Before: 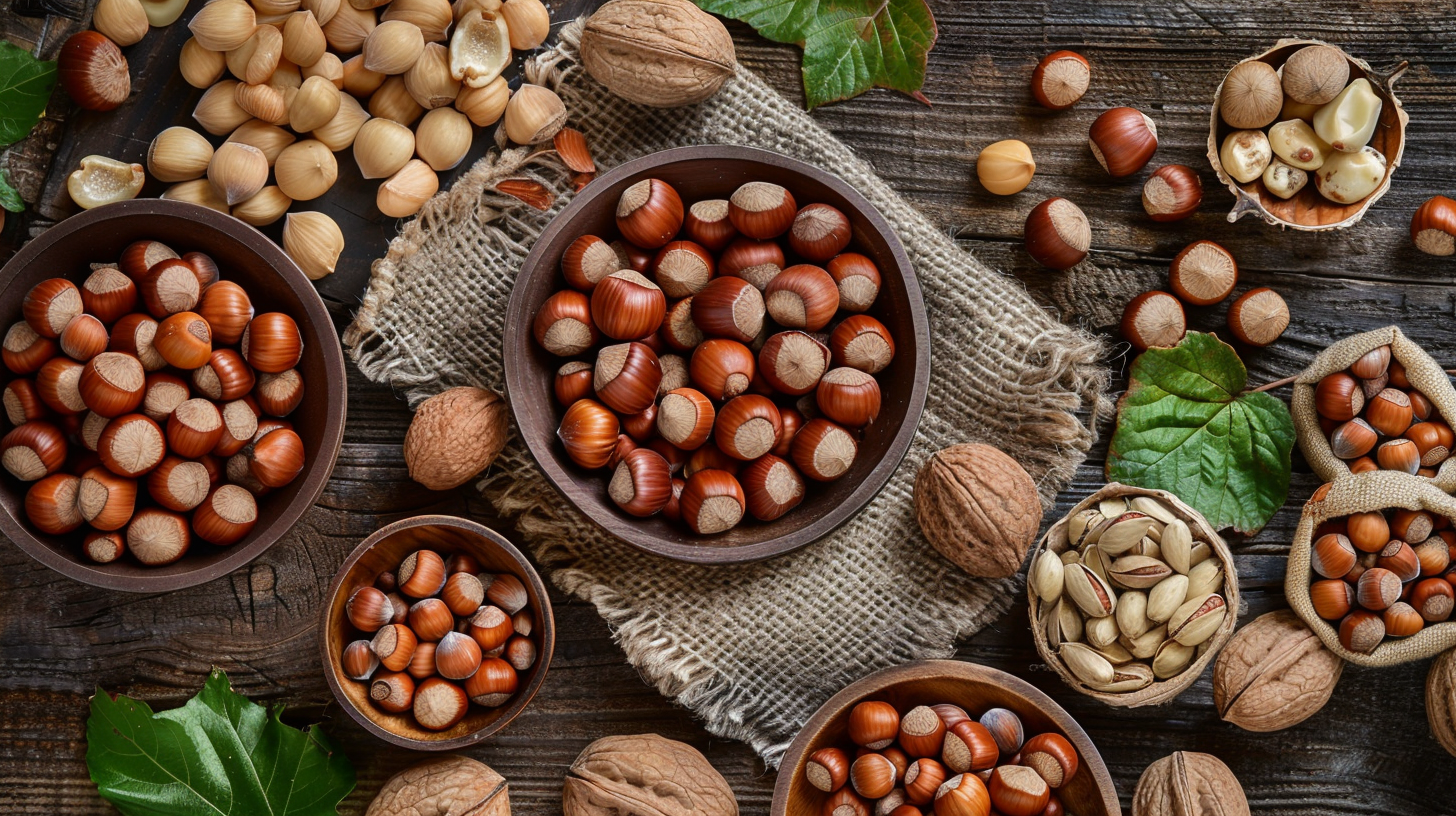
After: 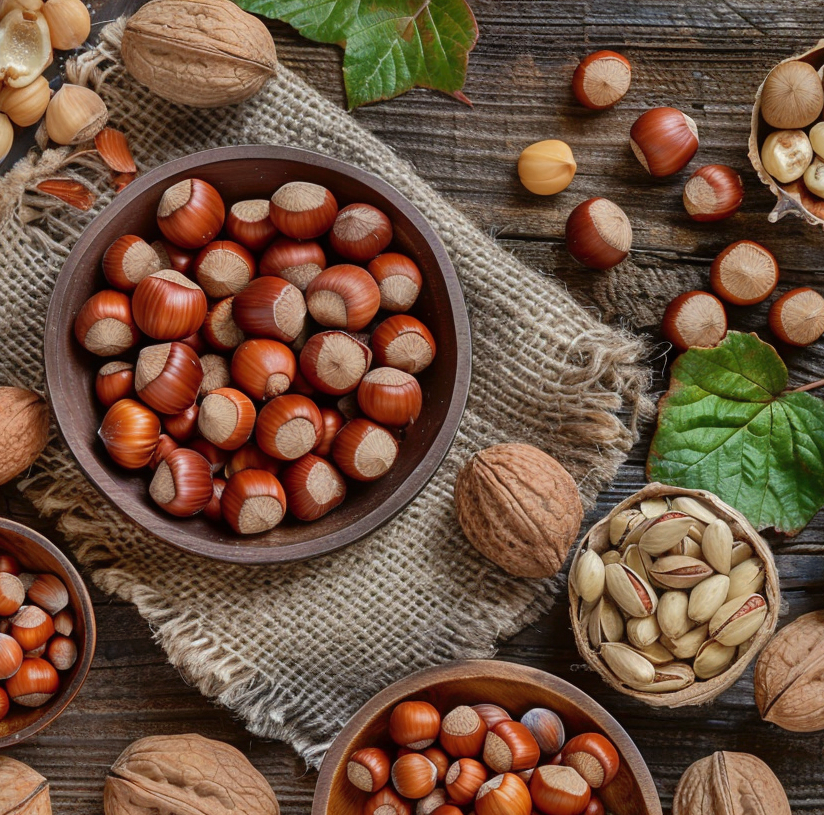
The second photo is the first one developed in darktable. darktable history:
crop: left 31.534%, top 0.016%, right 11.842%
shadows and highlights: highlights color adjustment 53.54%
